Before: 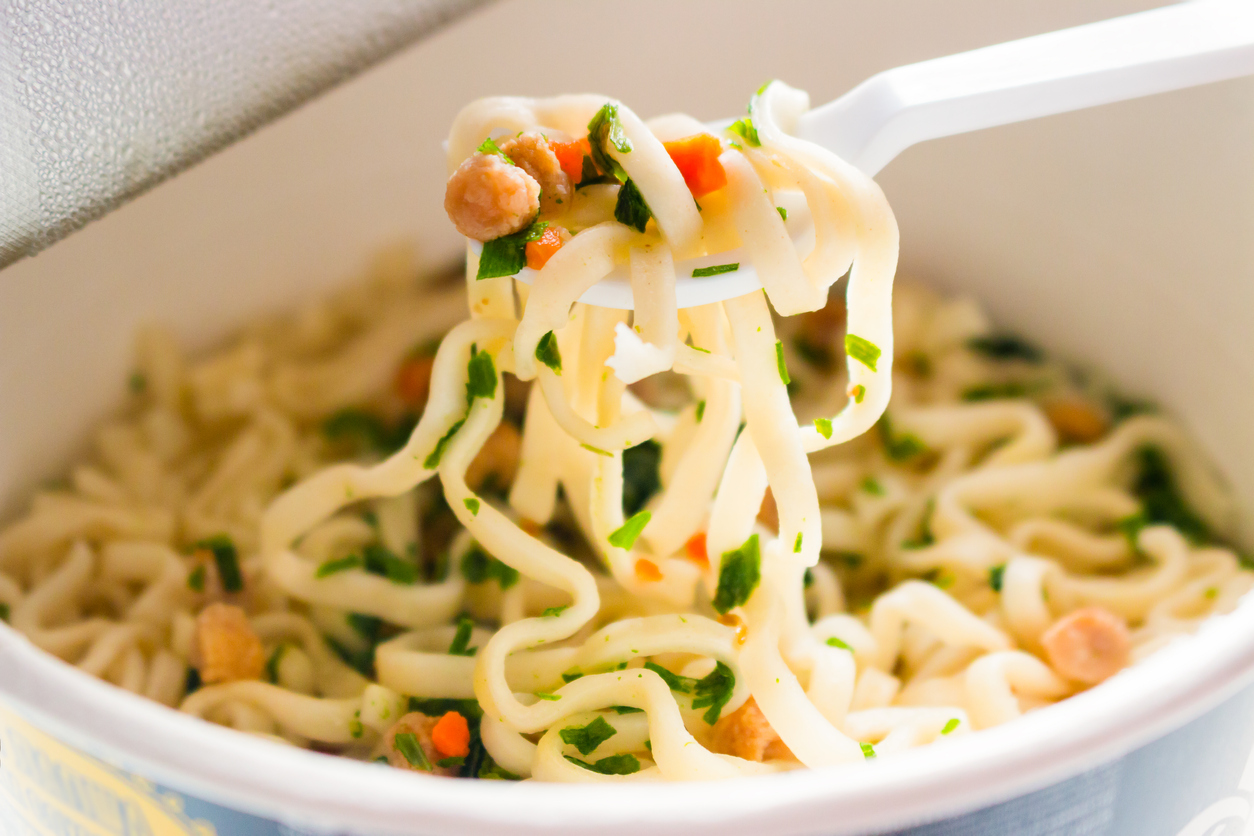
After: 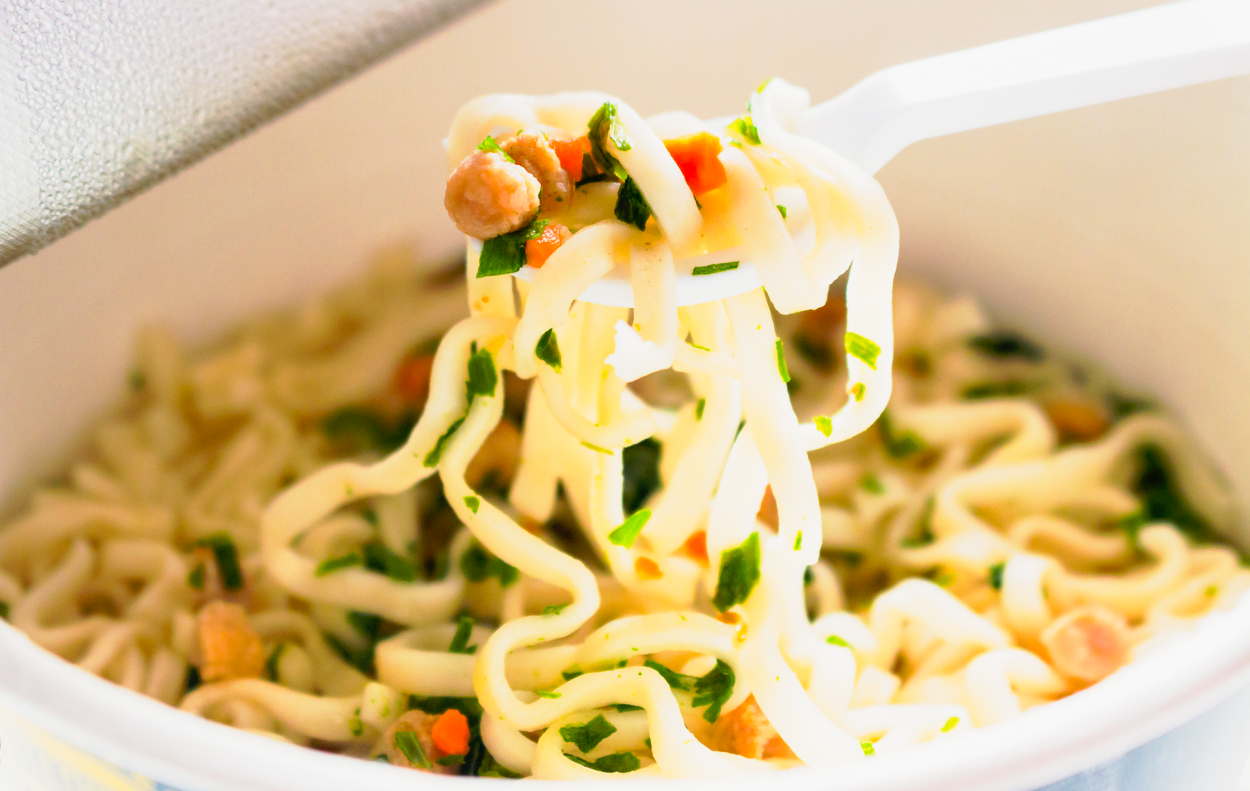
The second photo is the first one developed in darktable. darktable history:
tone curve: curves: ch0 [(0, 0) (0.105, 0.068) (0.181, 0.185) (0.28, 0.291) (0.384, 0.404) (0.485, 0.531) (0.638, 0.681) (0.795, 0.879) (1, 0.977)]; ch1 [(0, 0) (0.161, 0.092) (0.35, 0.33) (0.379, 0.401) (0.456, 0.469) (0.504, 0.5) (0.512, 0.514) (0.58, 0.597) (0.635, 0.646) (1, 1)]; ch2 [(0, 0) (0.371, 0.362) (0.437, 0.437) (0.5, 0.5) (0.53, 0.523) (0.56, 0.58) (0.622, 0.606) (1, 1)], preserve colors none
crop: top 0.26%, right 0.263%, bottom 5.02%
